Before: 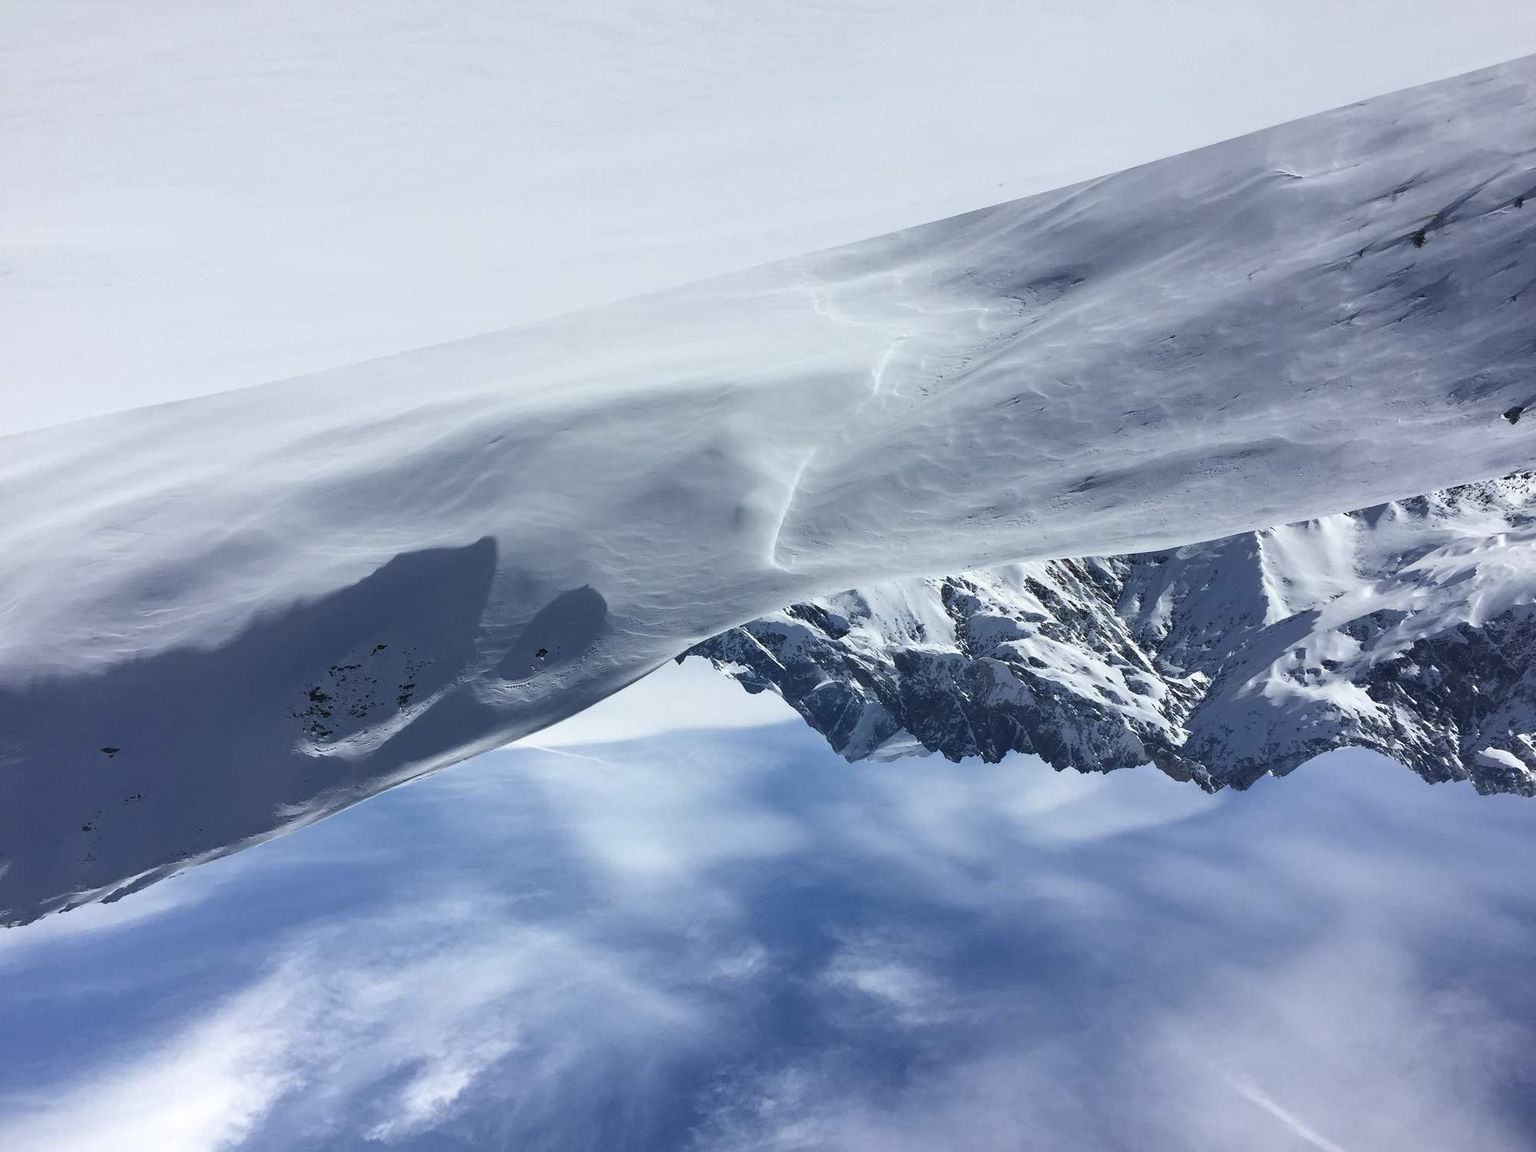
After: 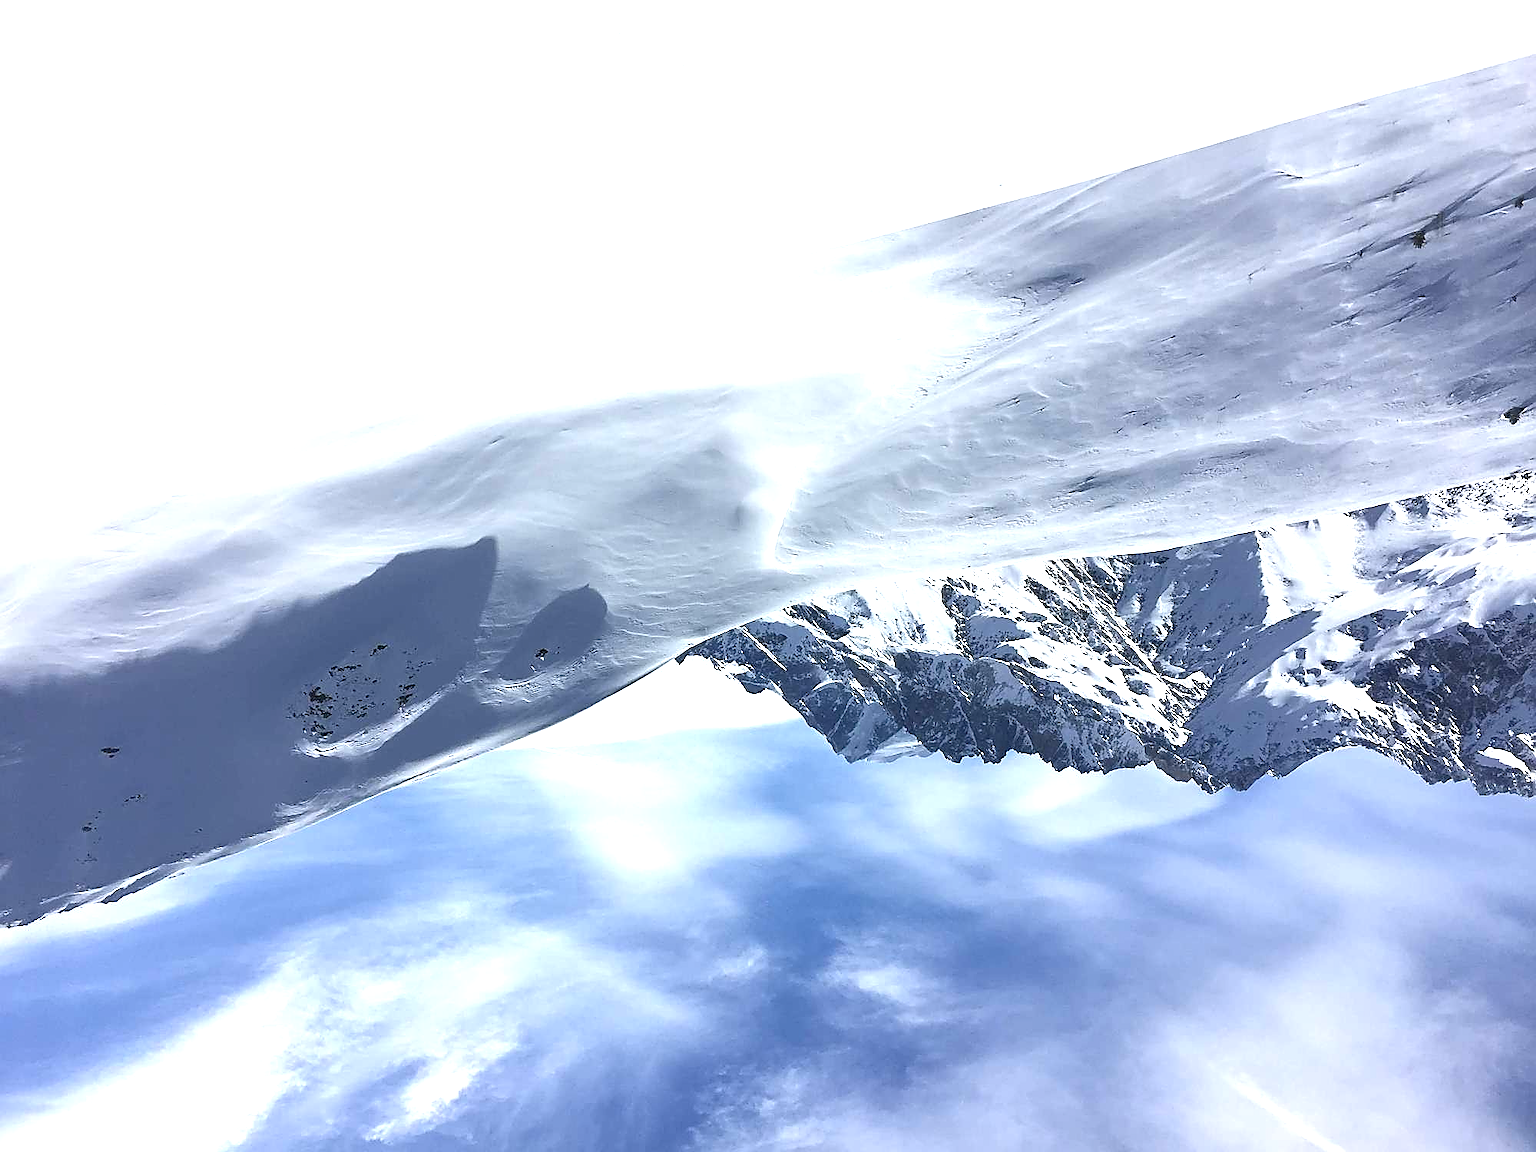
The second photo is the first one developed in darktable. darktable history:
exposure: exposure 1 EV, compensate highlight preservation false
sharpen: radius 1.419, amount 1.253, threshold 0.601
